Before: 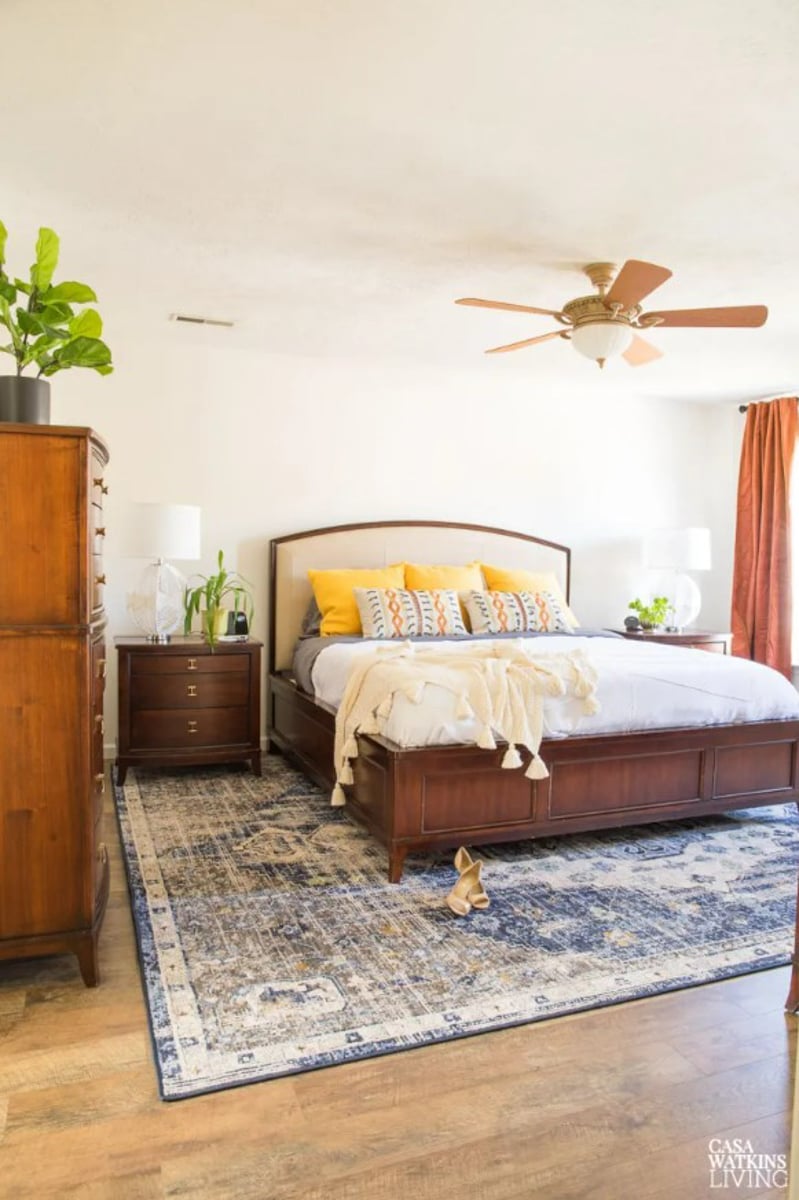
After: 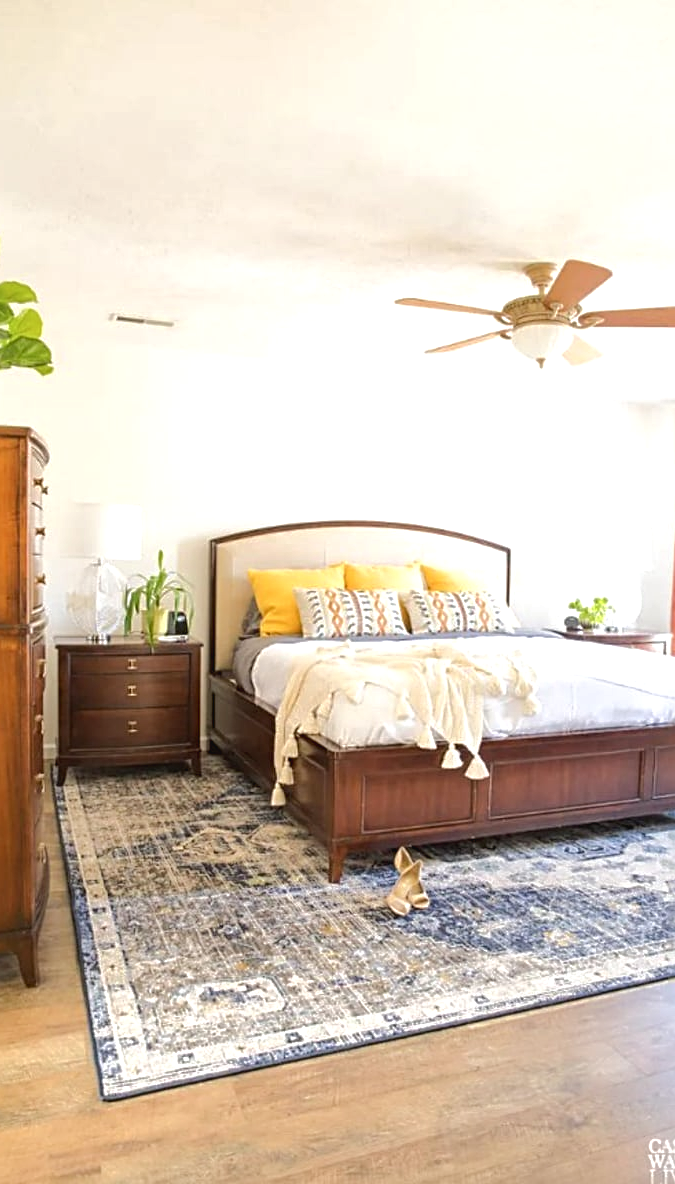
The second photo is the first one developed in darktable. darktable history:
crop: left 7.598%, right 7.873%
sharpen: radius 2.767
contrast brightness saturation: contrast -0.08, brightness -0.04, saturation -0.11
tone equalizer: on, module defaults
base curve: curves: ch0 [(0, 0) (0.235, 0.266) (0.503, 0.496) (0.786, 0.72) (1, 1)]
exposure: black level correction 0.001, exposure 0.5 EV, compensate exposure bias true, compensate highlight preservation false
